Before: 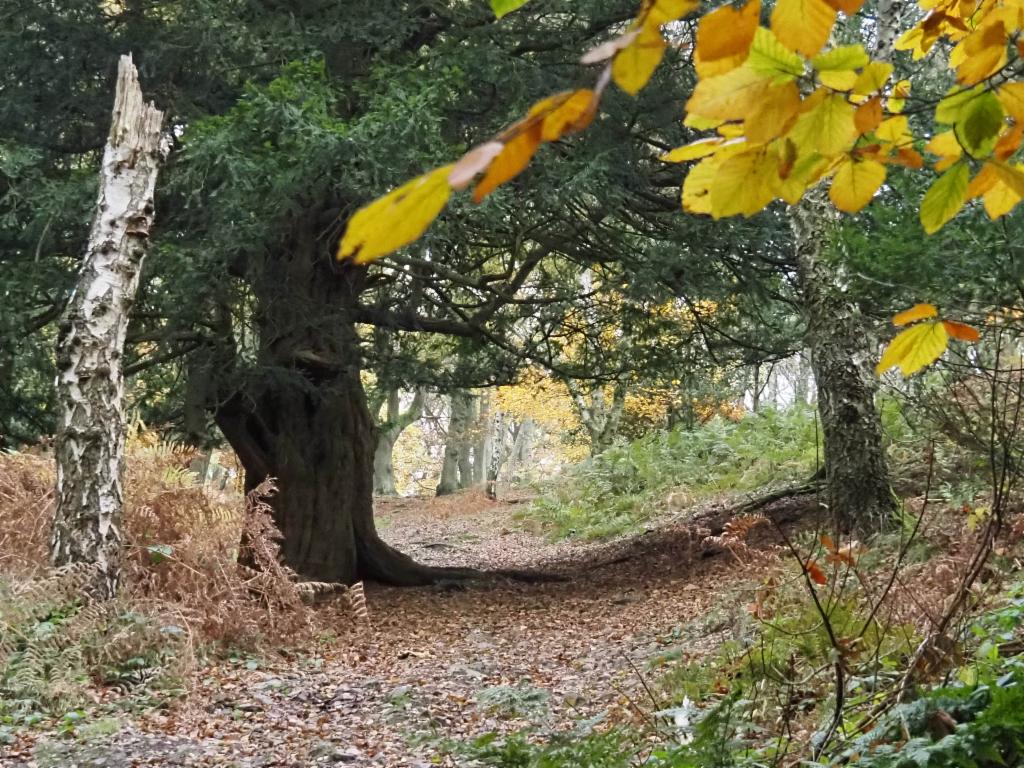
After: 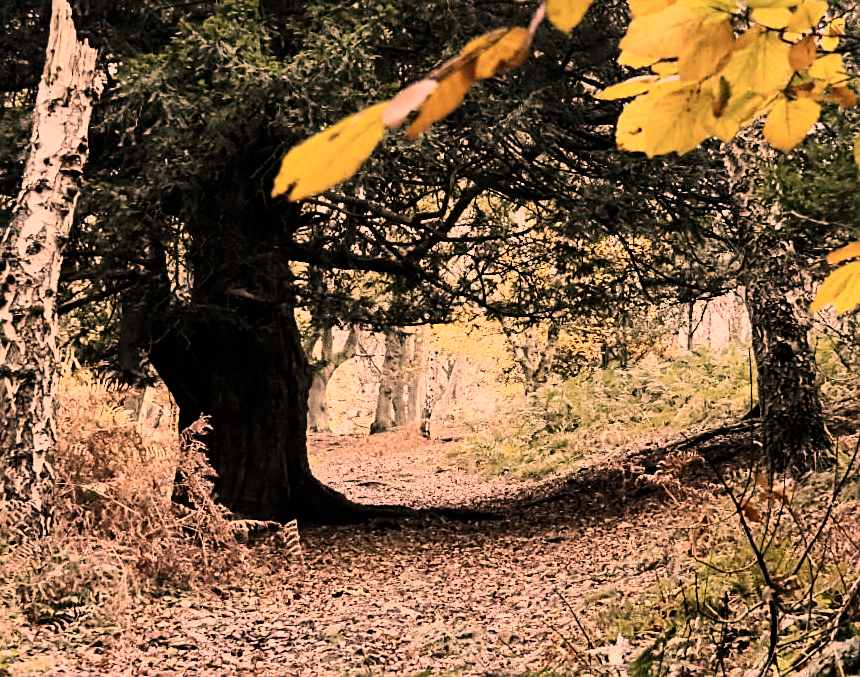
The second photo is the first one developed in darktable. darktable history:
contrast brightness saturation: contrast 0.24, brightness 0.09
color correction: highlights a* 40, highlights b* 40, saturation 0.69
crop: left 6.446%, top 8.188%, right 9.538%, bottom 3.548%
filmic rgb: black relative exposure -5 EV, hardness 2.88, contrast 1.3, highlights saturation mix -30%
sharpen: on, module defaults
